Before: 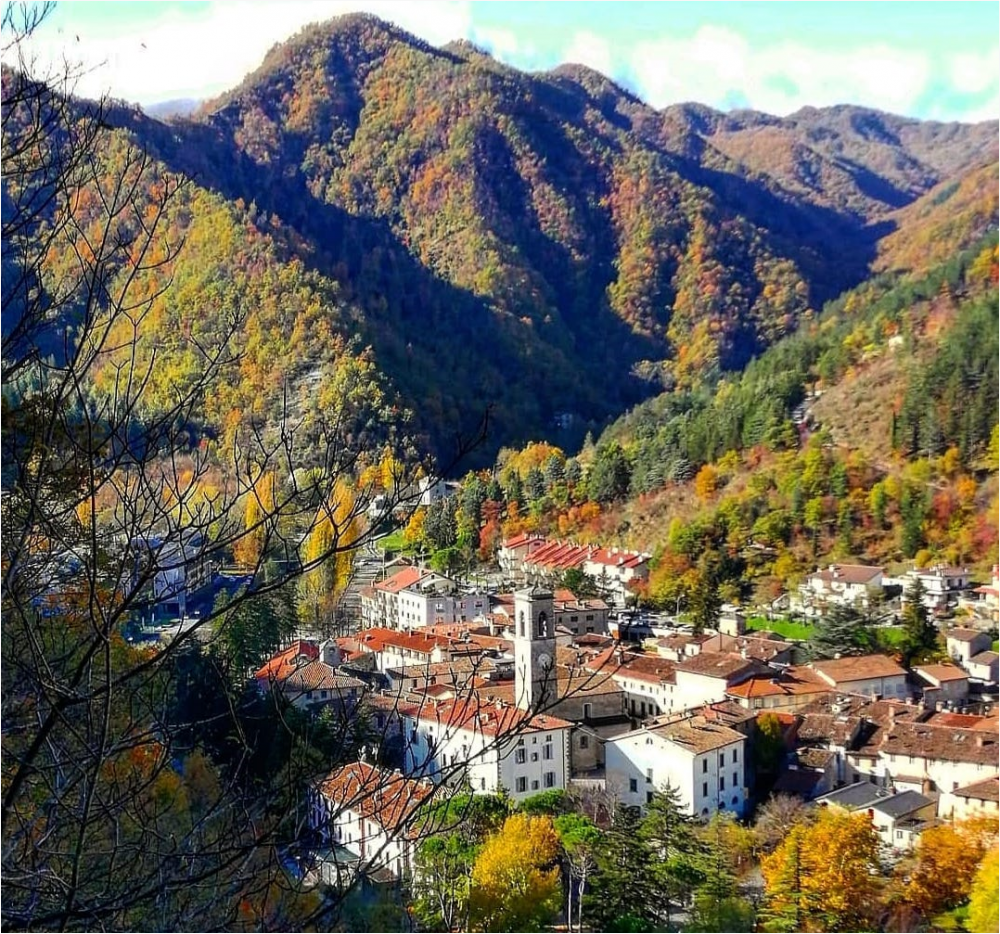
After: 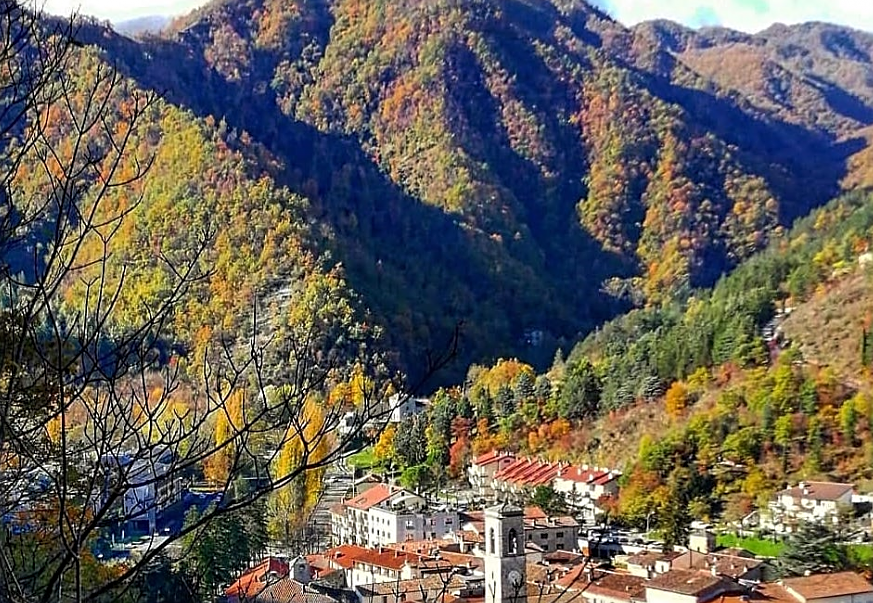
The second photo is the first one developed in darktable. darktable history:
crop: left 3.015%, top 8.969%, right 9.647%, bottom 26.457%
sharpen: on, module defaults
